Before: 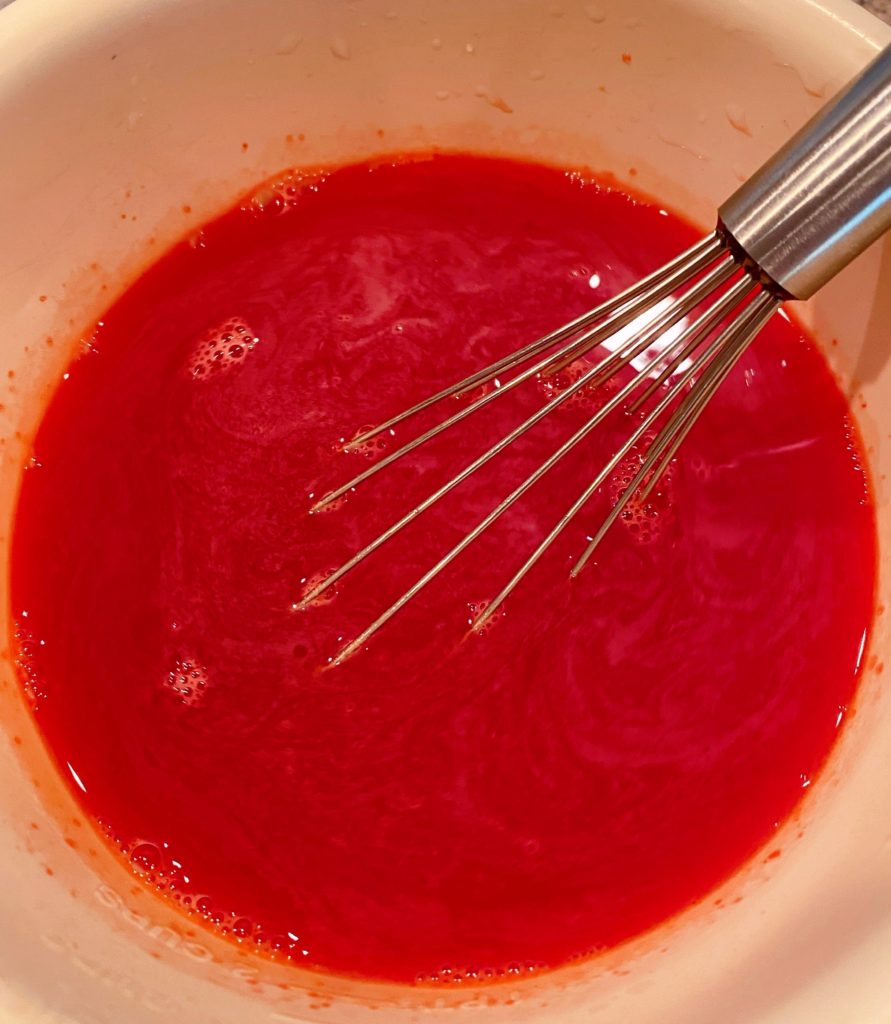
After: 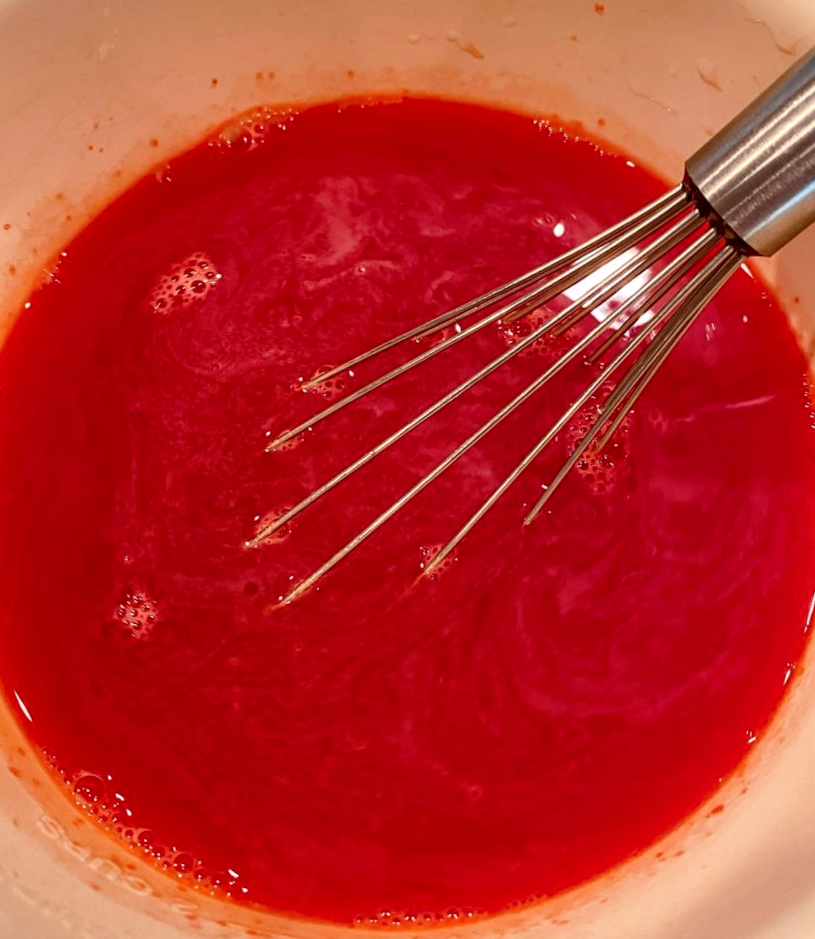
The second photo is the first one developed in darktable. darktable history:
local contrast: on, module defaults
crop and rotate: angle -2.13°, left 3.154%, top 3.719%, right 1.531%, bottom 0.677%
